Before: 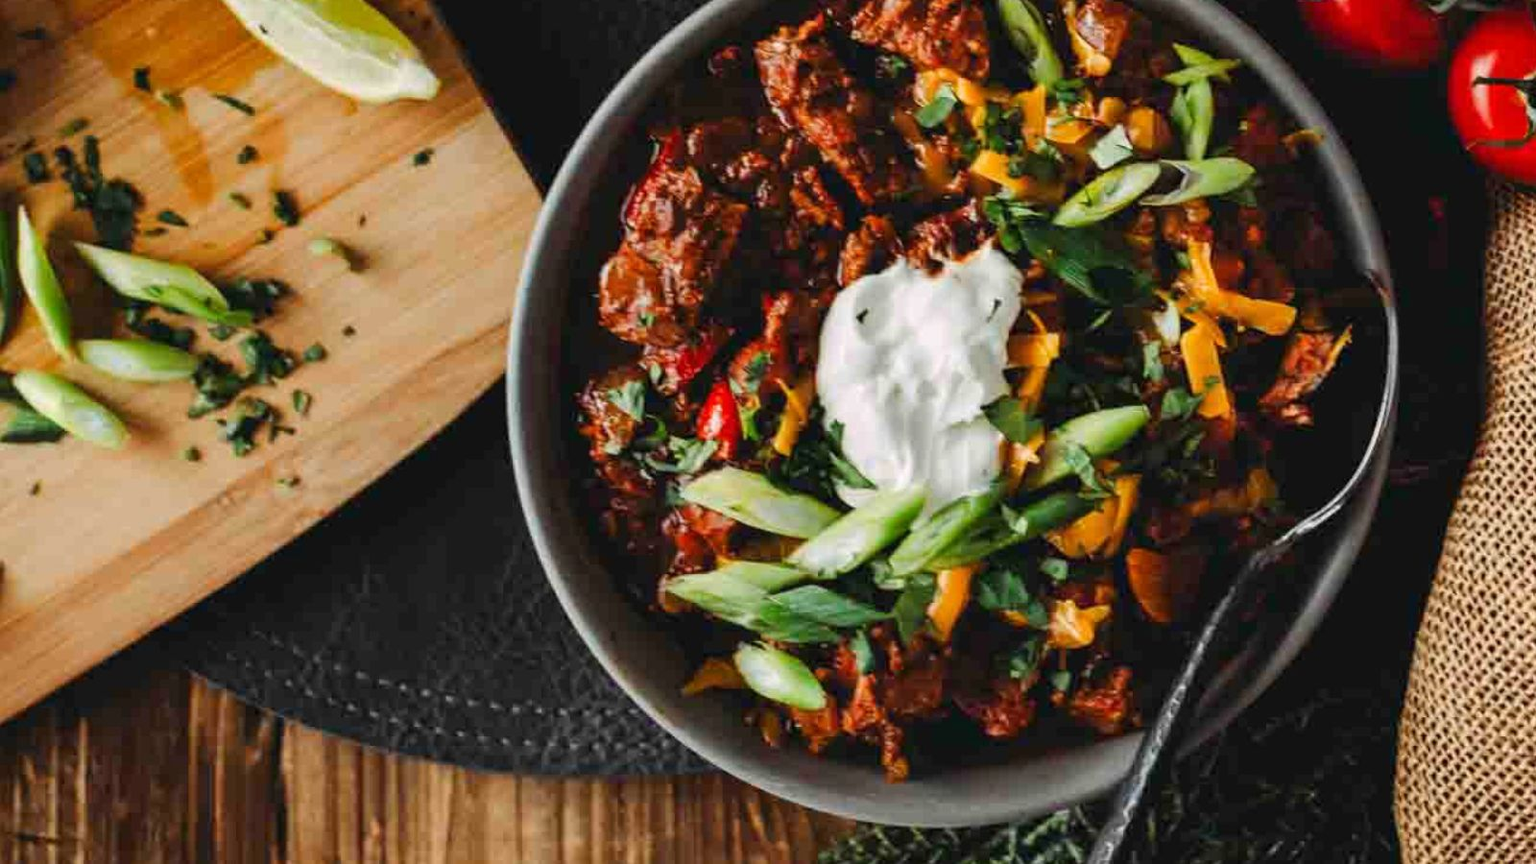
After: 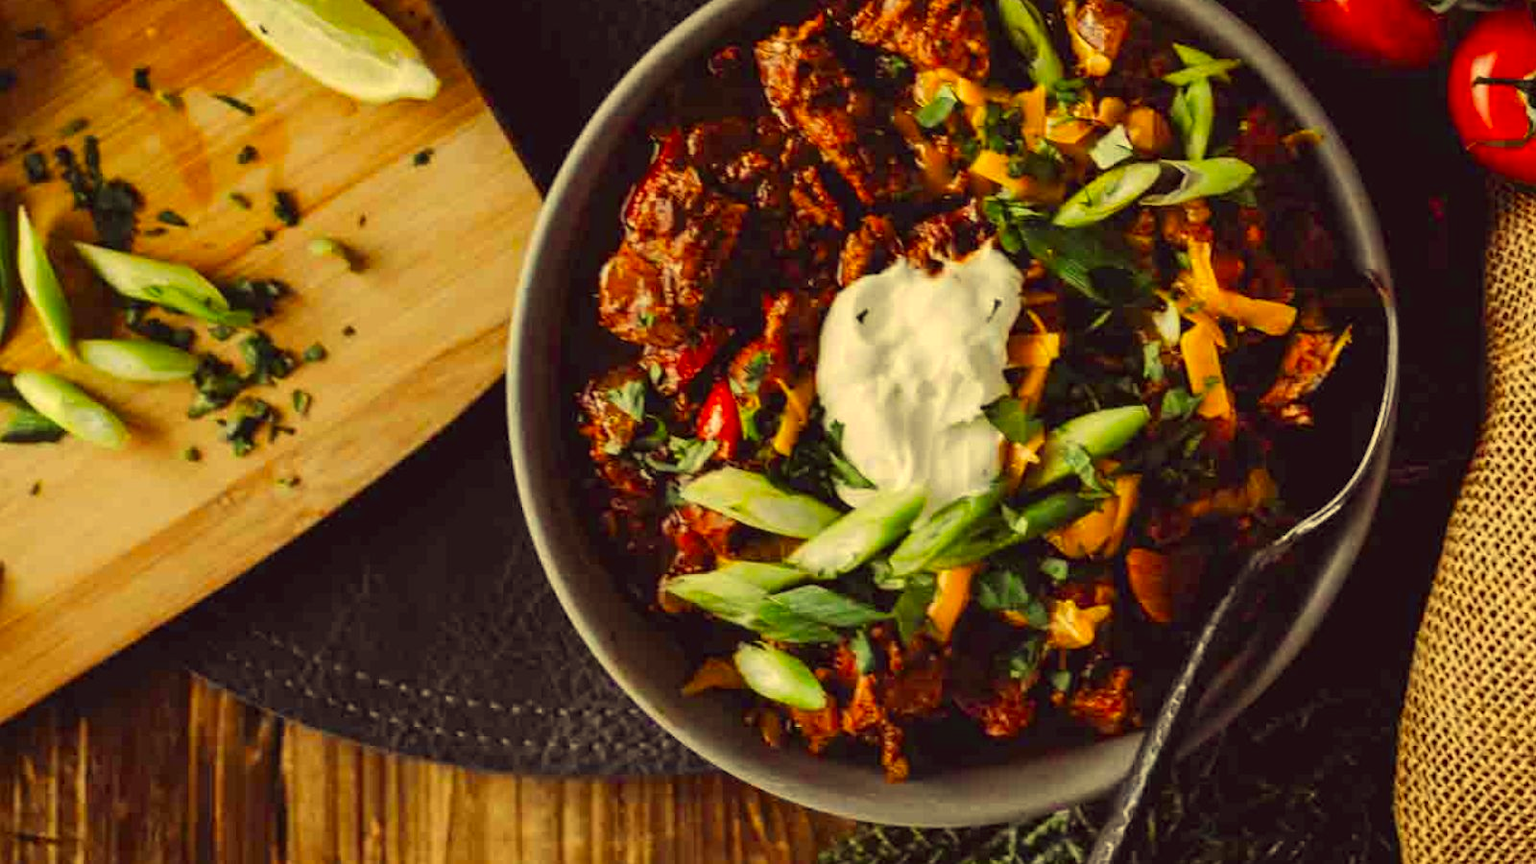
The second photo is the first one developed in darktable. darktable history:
color correction: highlights a* -0.412, highlights b* 39.59, shadows a* 9.59, shadows b* -0.844
